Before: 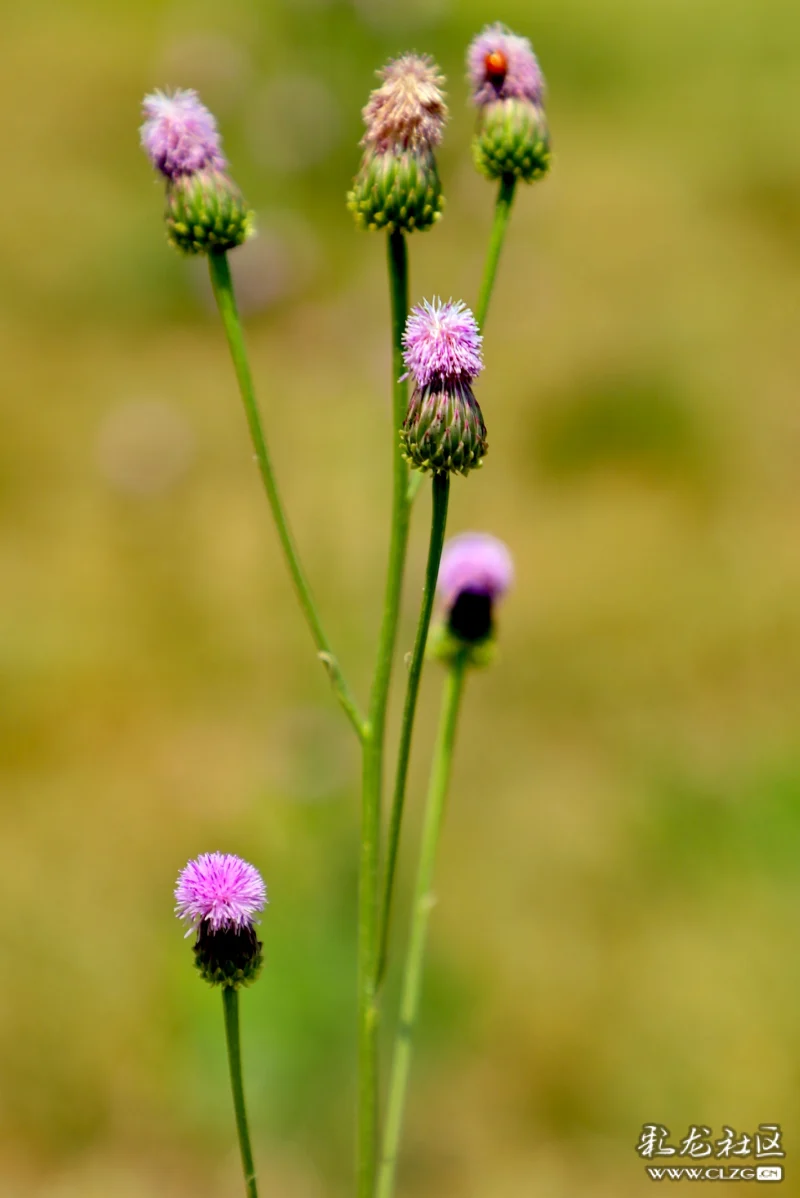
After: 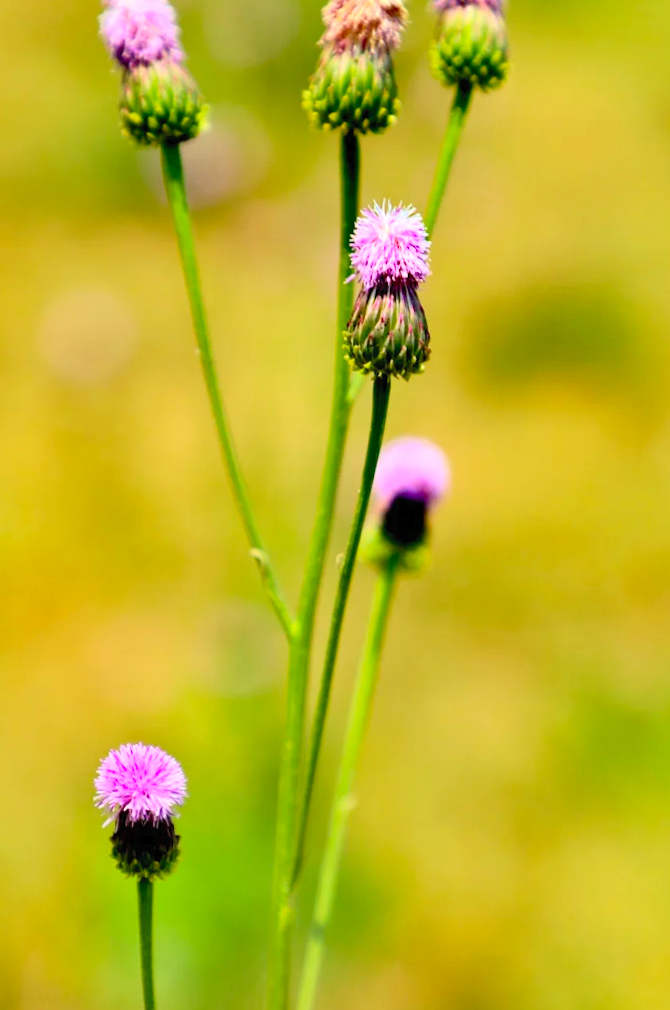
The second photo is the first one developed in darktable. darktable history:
crop and rotate: angle -2.93°, left 5.096%, top 5.186%, right 4.758%, bottom 4.097%
contrast brightness saturation: contrast 0.238, brightness 0.243, saturation 0.378
